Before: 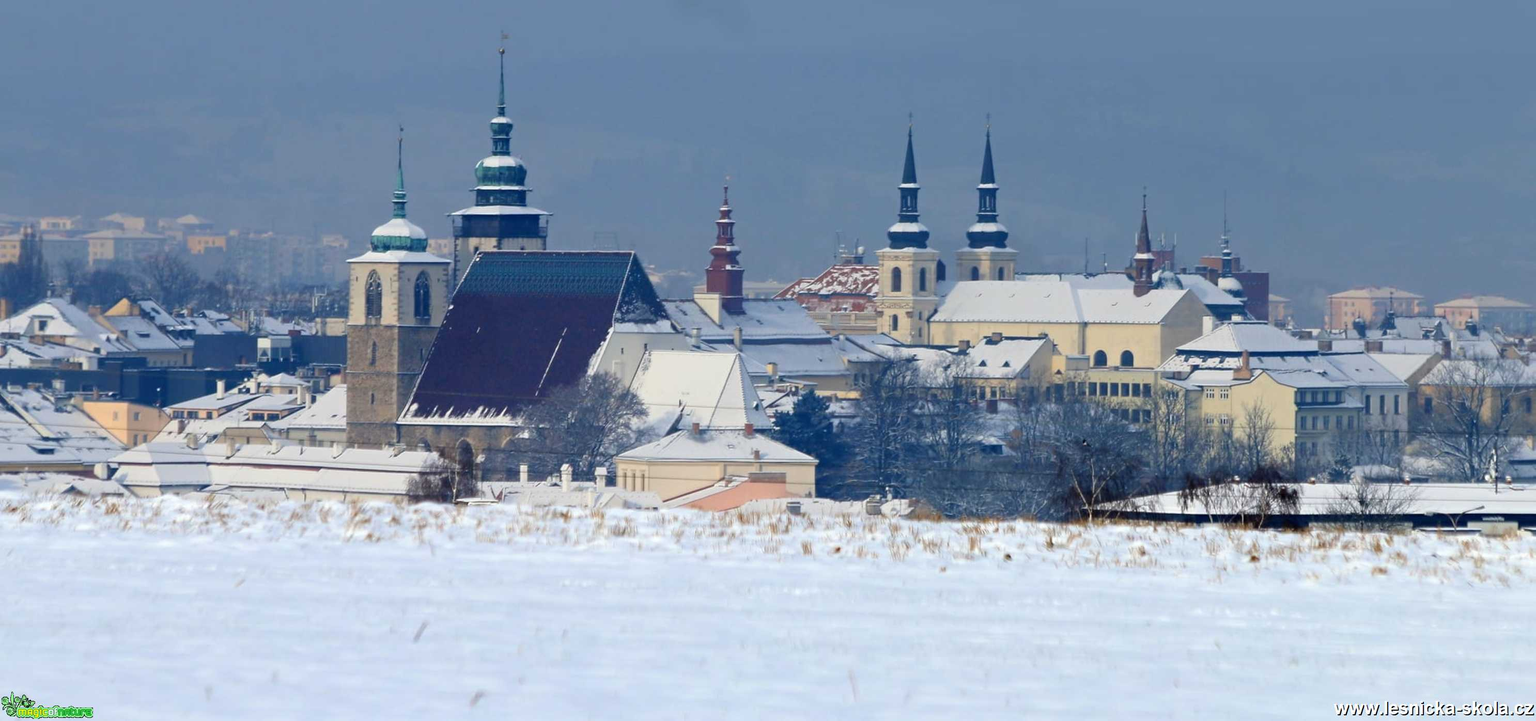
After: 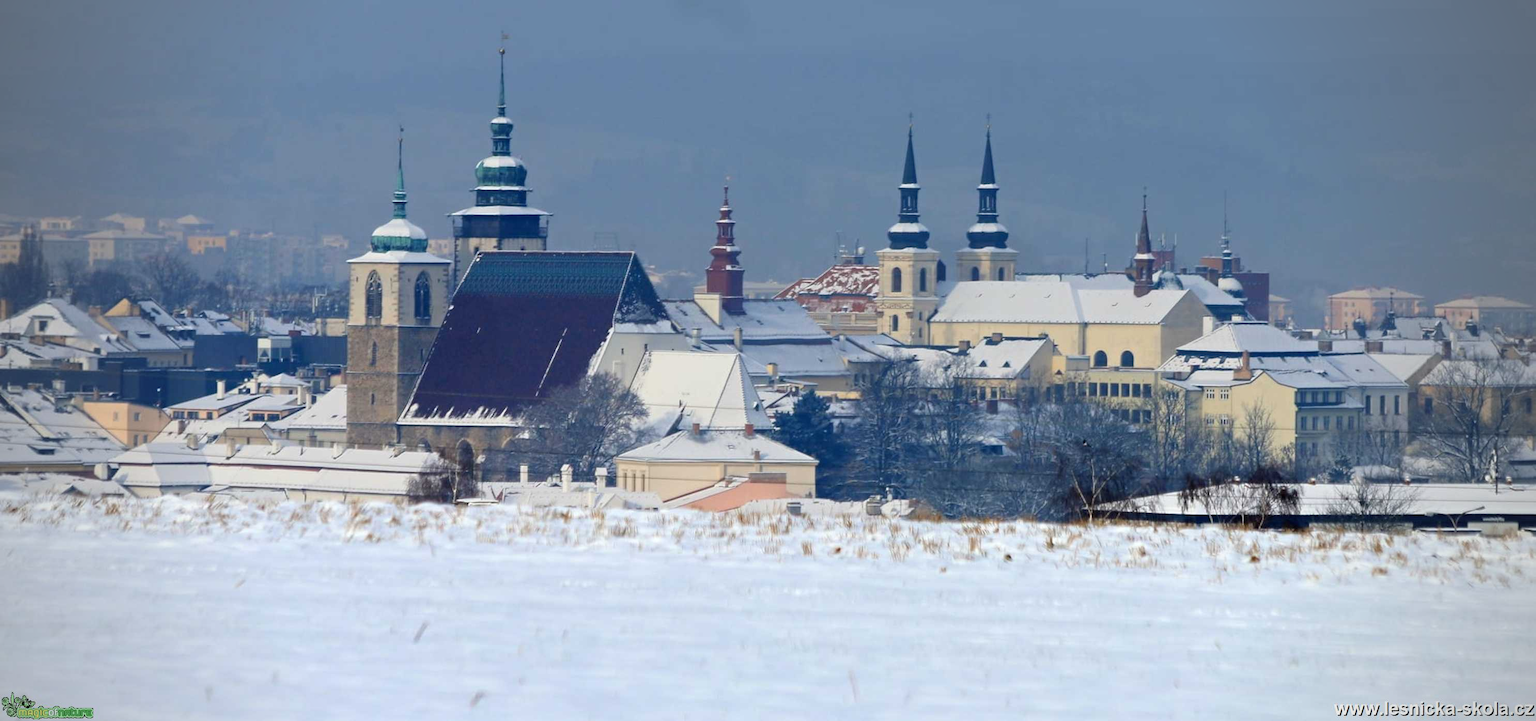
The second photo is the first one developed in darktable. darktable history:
vignetting: fall-off start 71.51%
